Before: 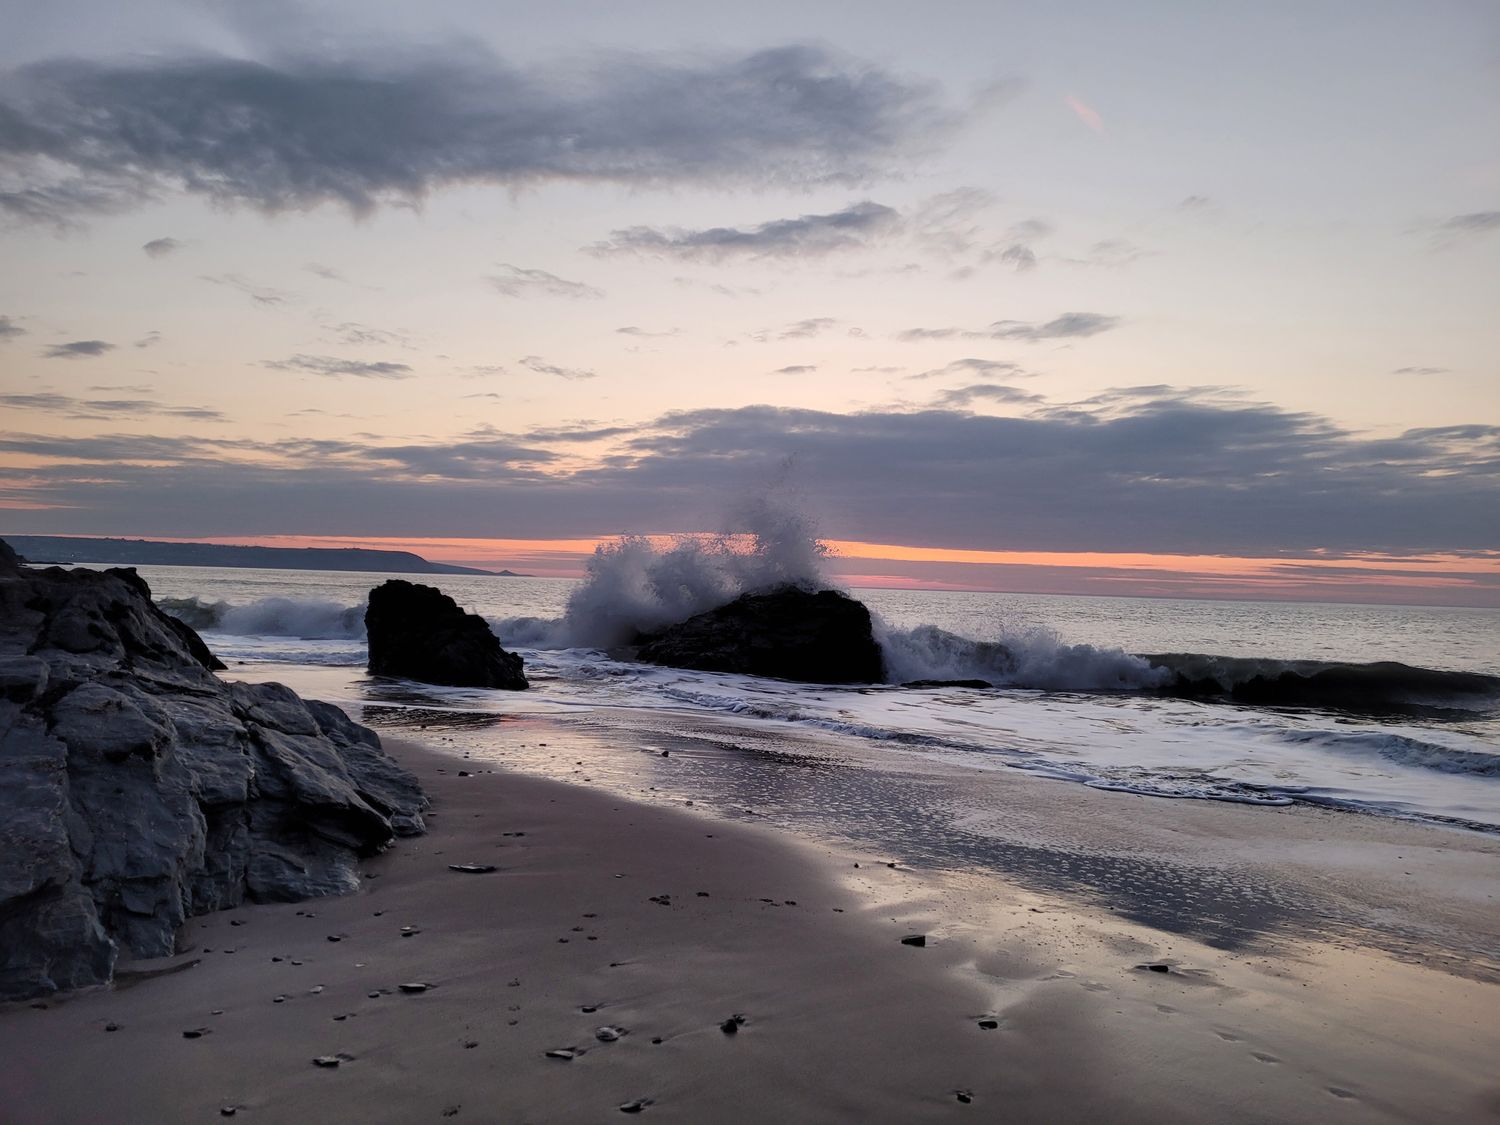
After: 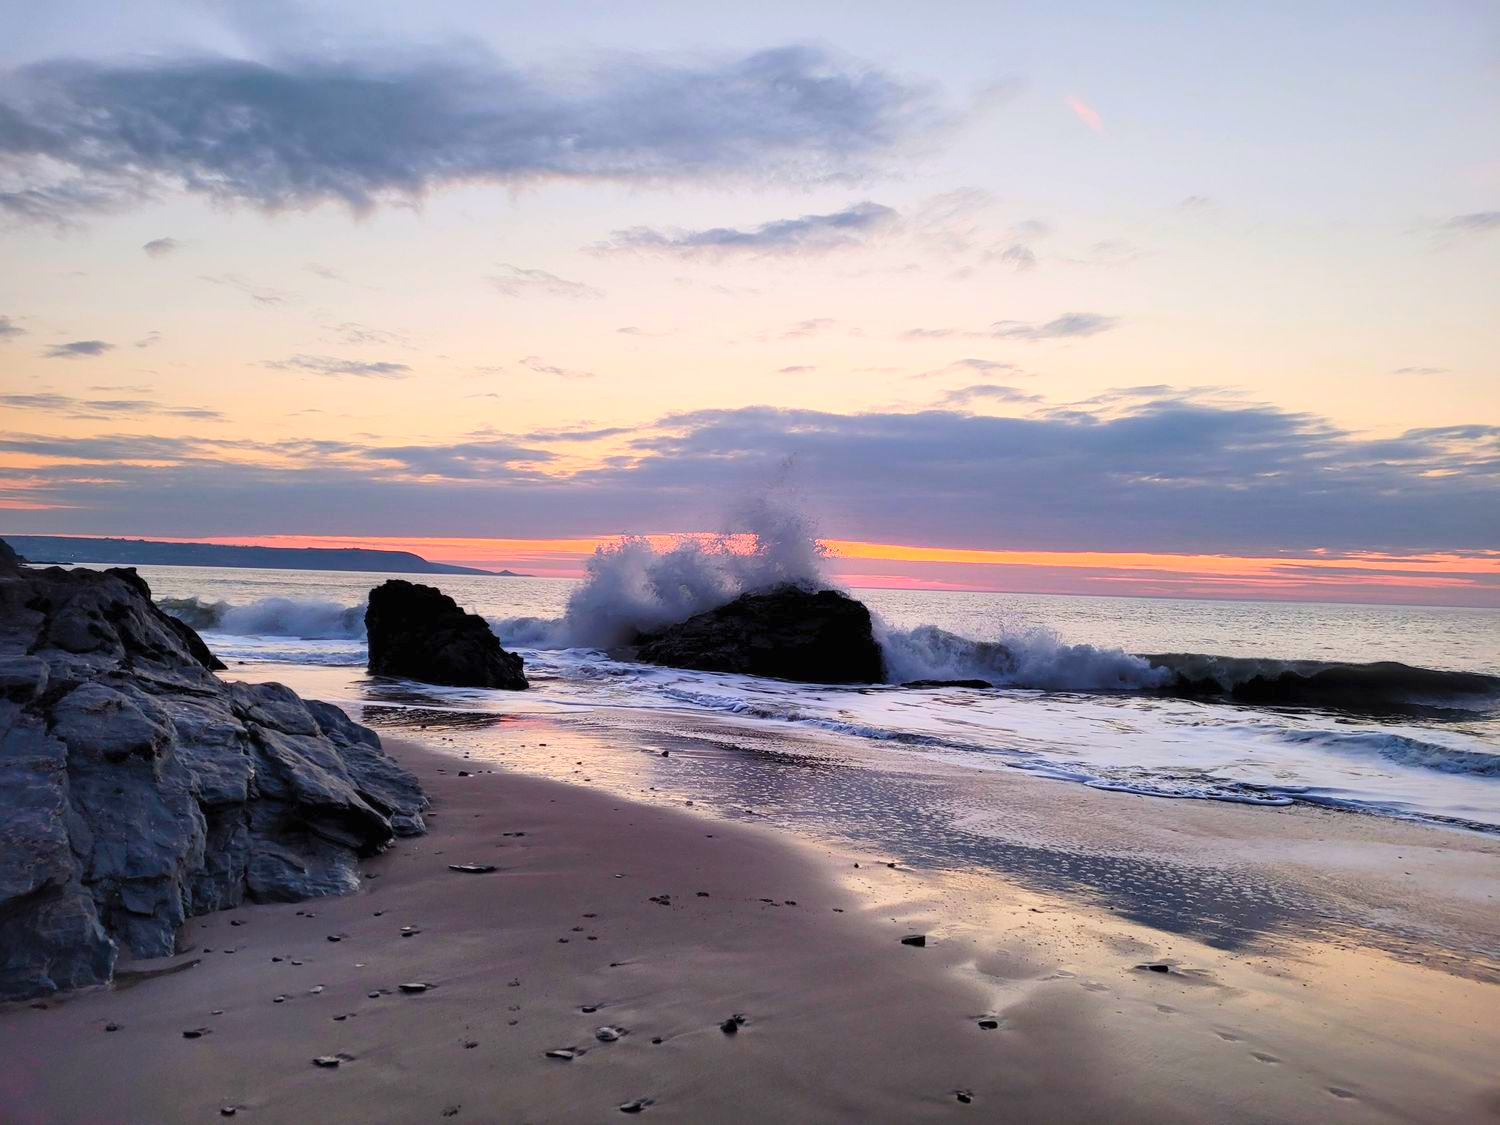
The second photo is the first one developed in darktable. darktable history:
contrast brightness saturation: contrast 0.197, brightness 0.19, saturation 0.812
